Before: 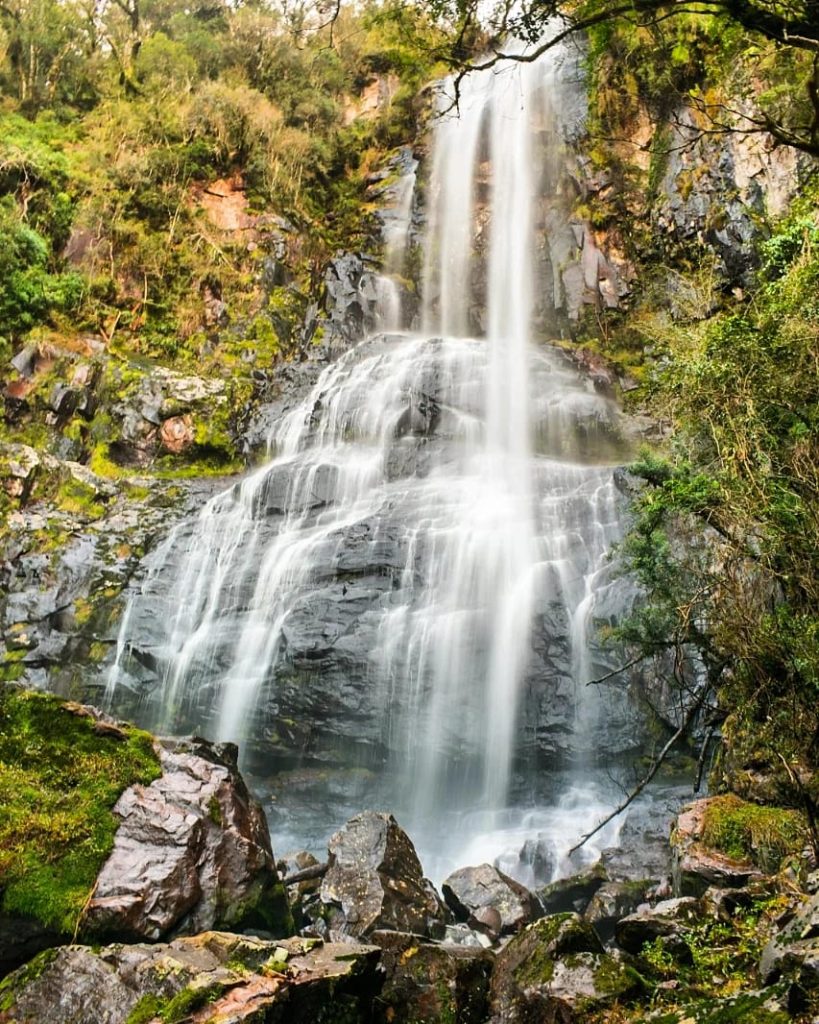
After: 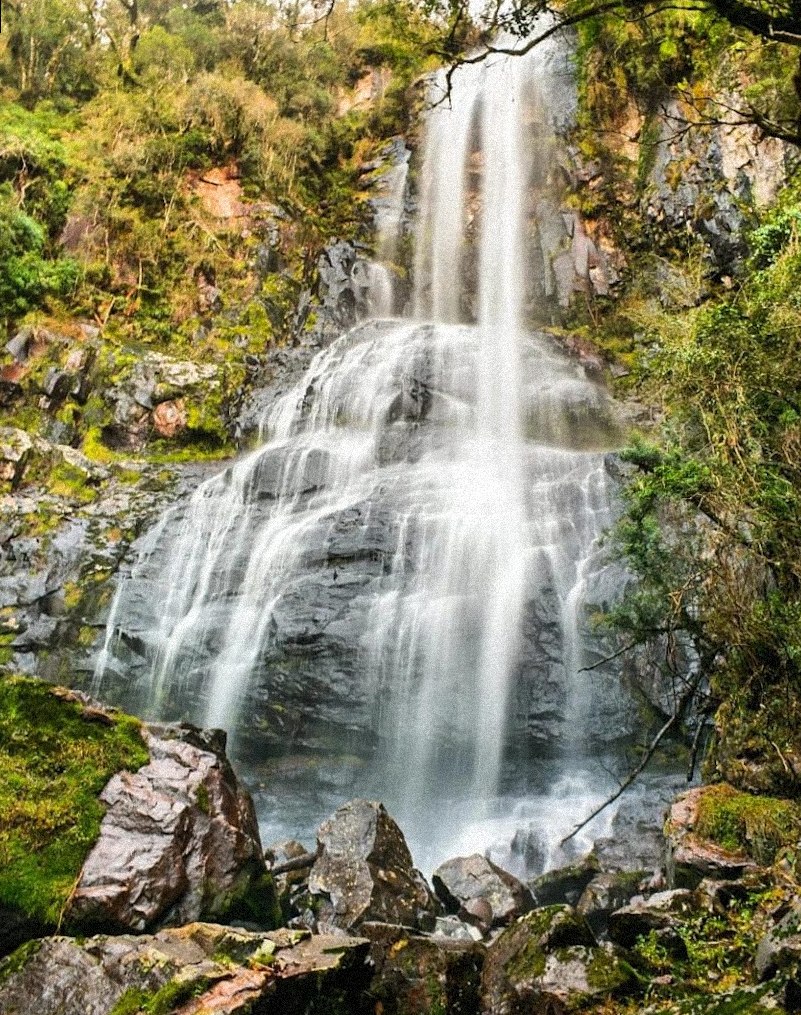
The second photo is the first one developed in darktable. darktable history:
grain: coarseness 9.38 ISO, strength 34.99%, mid-tones bias 0%
rotate and perspective: rotation 0.226°, lens shift (vertical) -0.042, crop left 0.023, crop right 0.982, crop top 0.006, crop bottom 0.994
